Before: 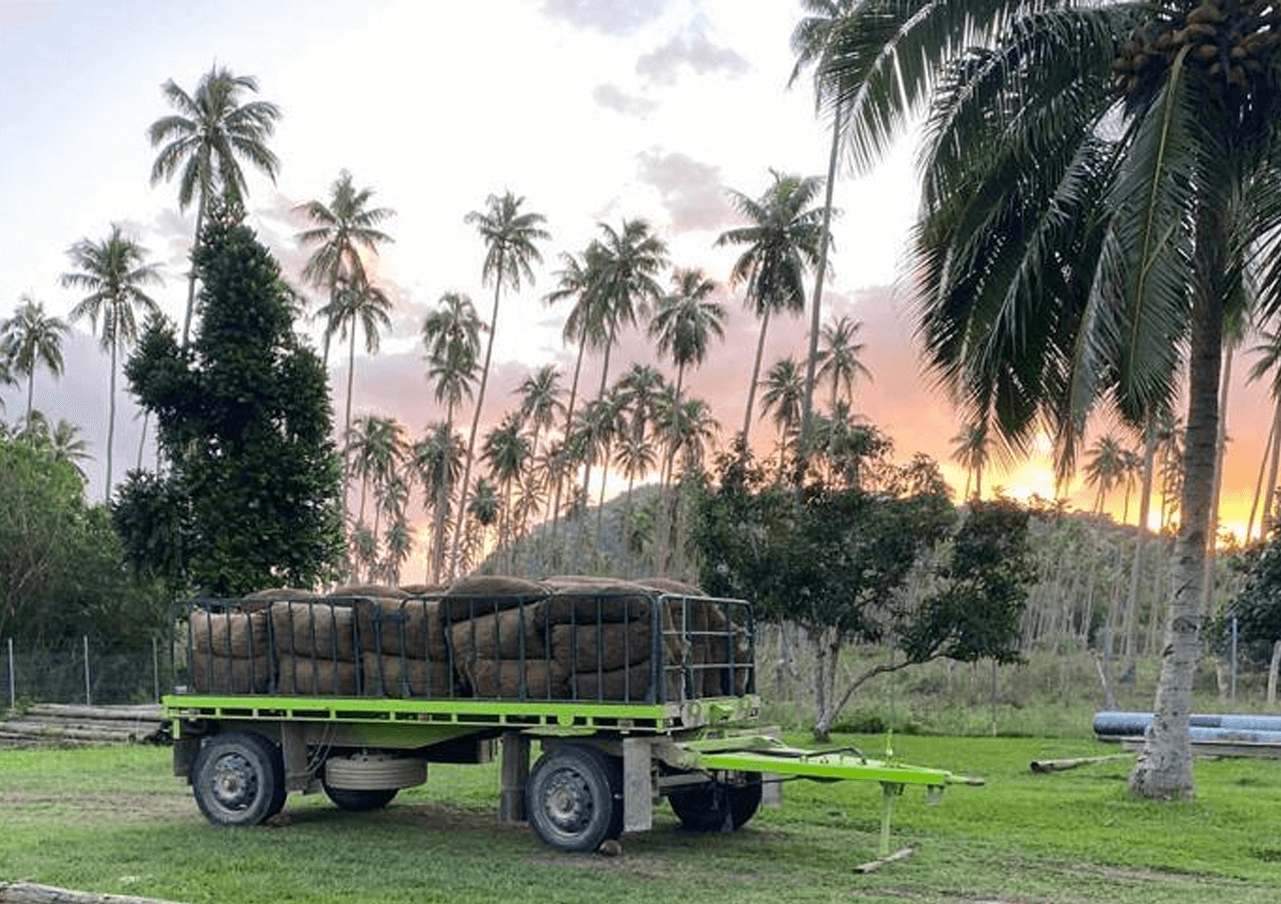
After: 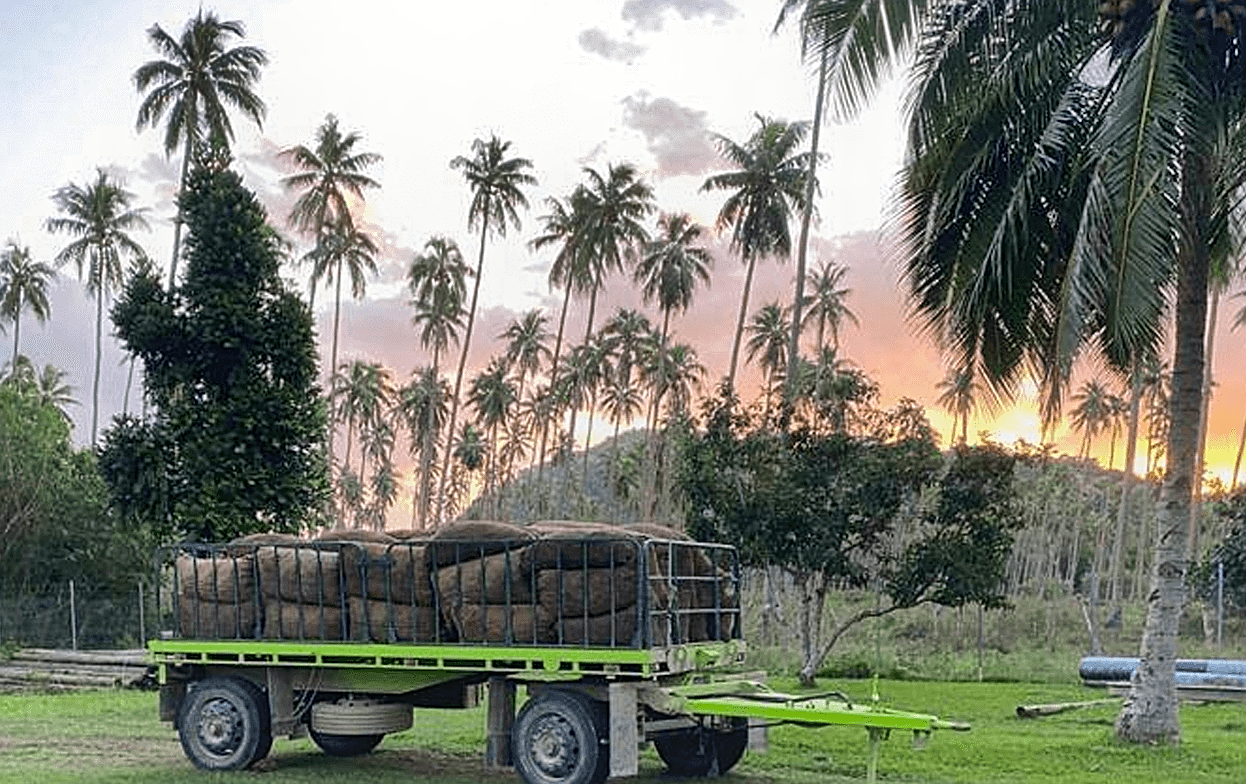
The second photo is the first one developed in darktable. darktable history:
crop: left 1.097%, top 6.183%, right 1.595%, bottom 7.03%
sharpen: on, module defaults
local contrast: mode bilateral grid, contrast 21, coarseness 50, detail 132%, midtone range 0.2
contrast equalizer: octaves 7, y [[0.439, 0.44, 0.442, 0.457, 0.493, 0.498], [0.5 ×6], [0.5 ×6], [0 ×6], [0 ×6]], mix 0.806
shadows and highlights: soften with gaussian
